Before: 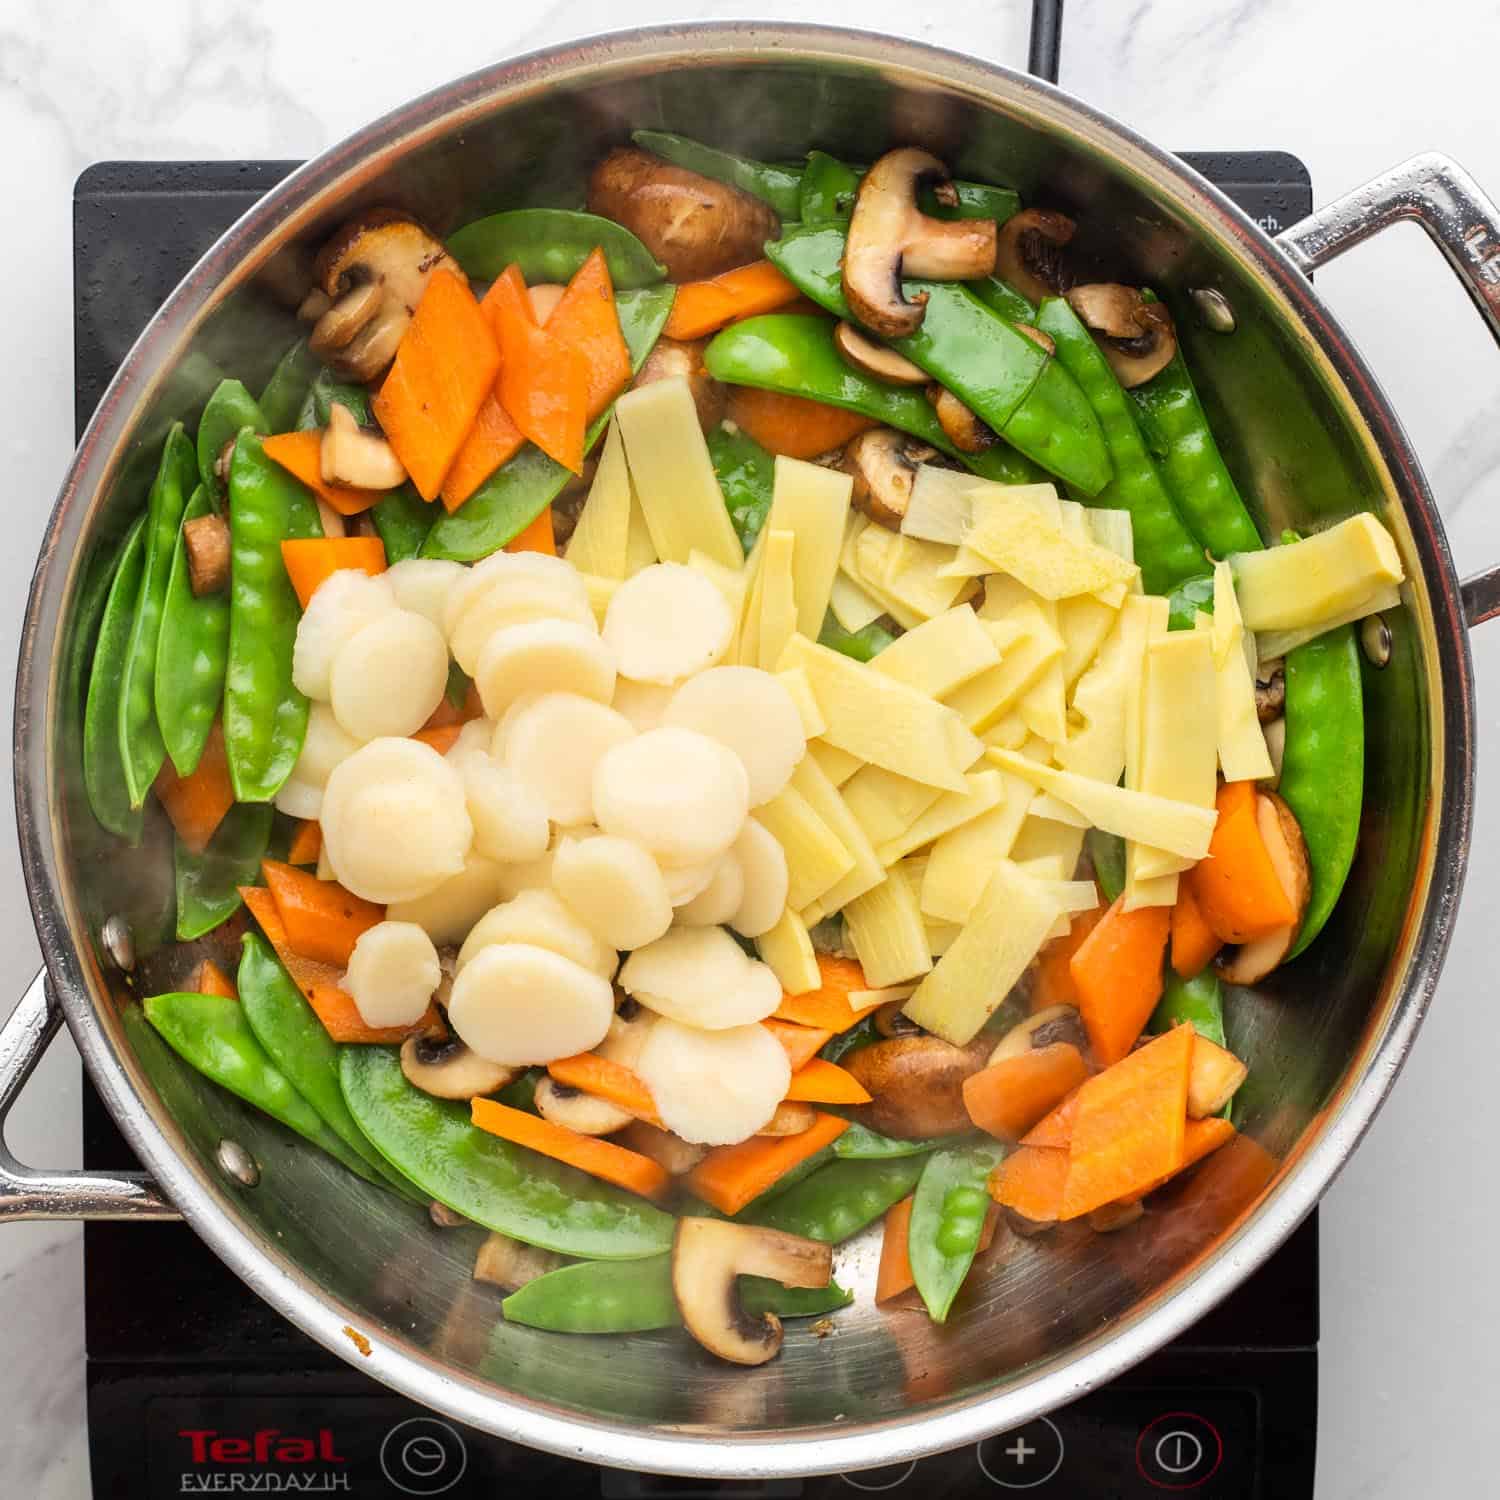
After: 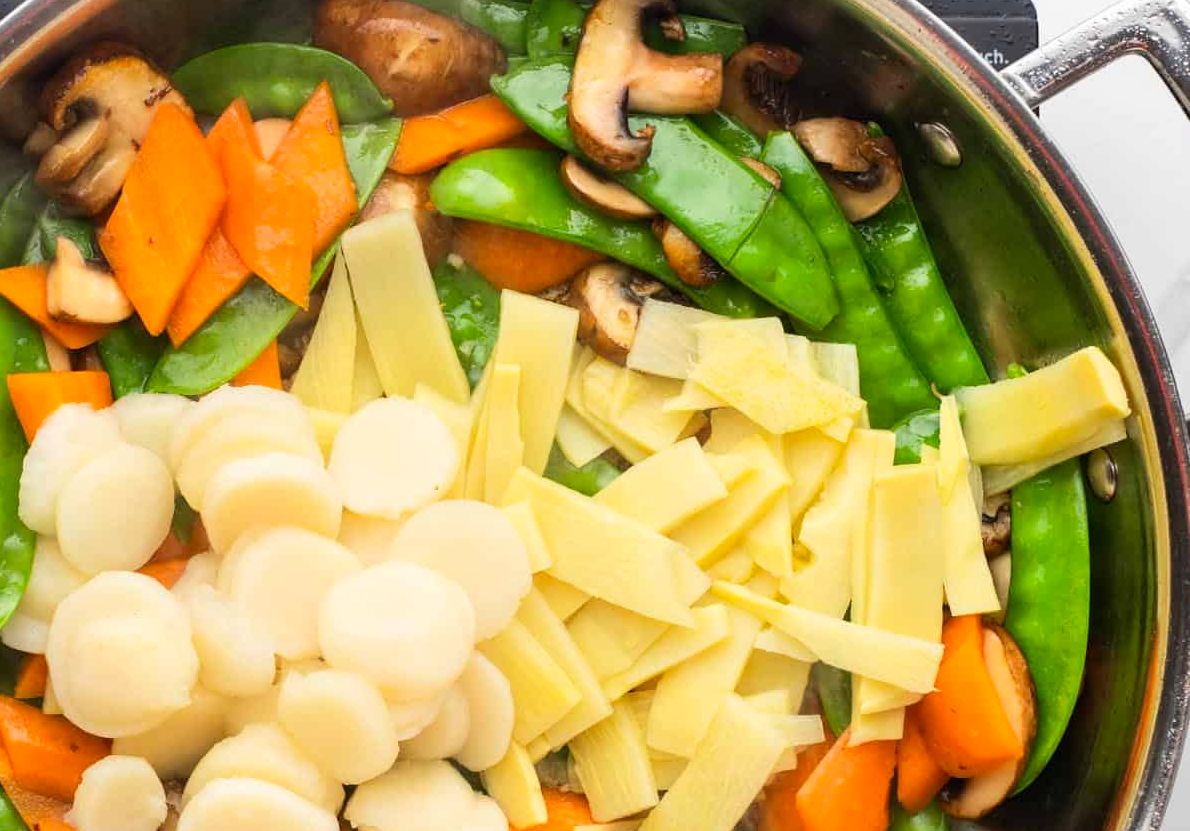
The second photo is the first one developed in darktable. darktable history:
contrast brightness saturation: contrast 0.098, brightness 0.037, saturation 0.09
crop: left 18.3%, top 11.068%, right 2.307%, bottom 33.525%
